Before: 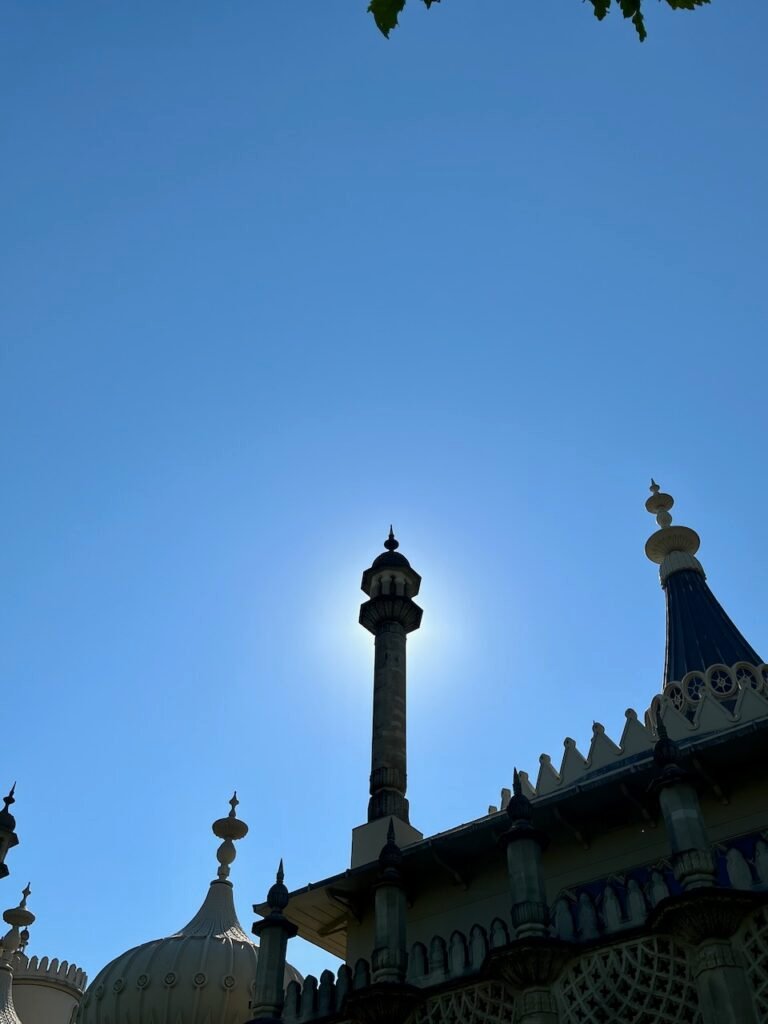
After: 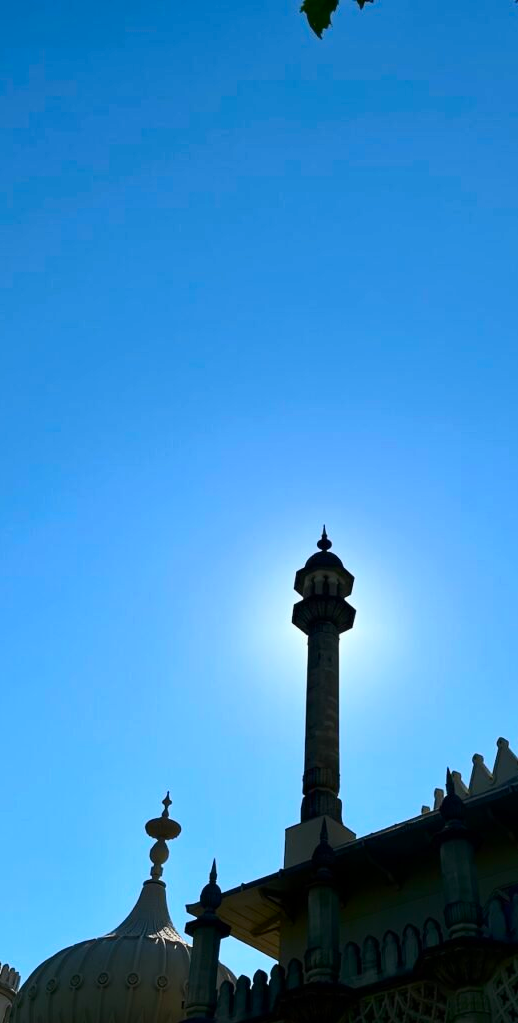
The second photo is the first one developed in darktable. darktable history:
contrast brightness saturation: contrast 0.18, saturation 0.302
crop and rotate: left 8.786%, right 23.662%
